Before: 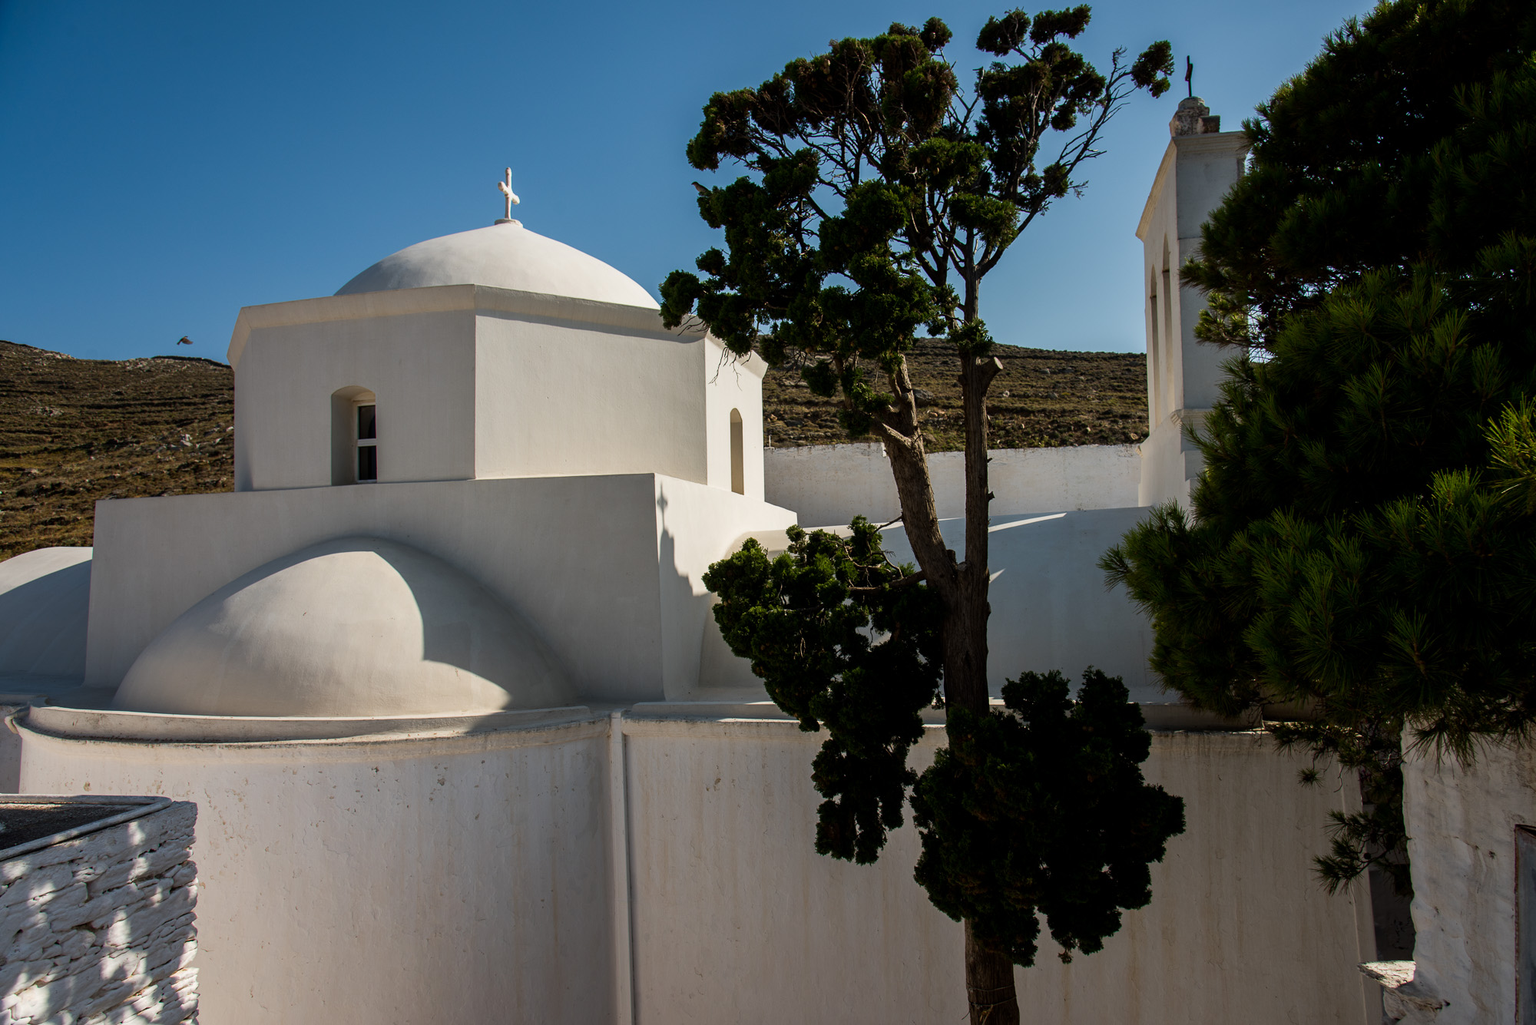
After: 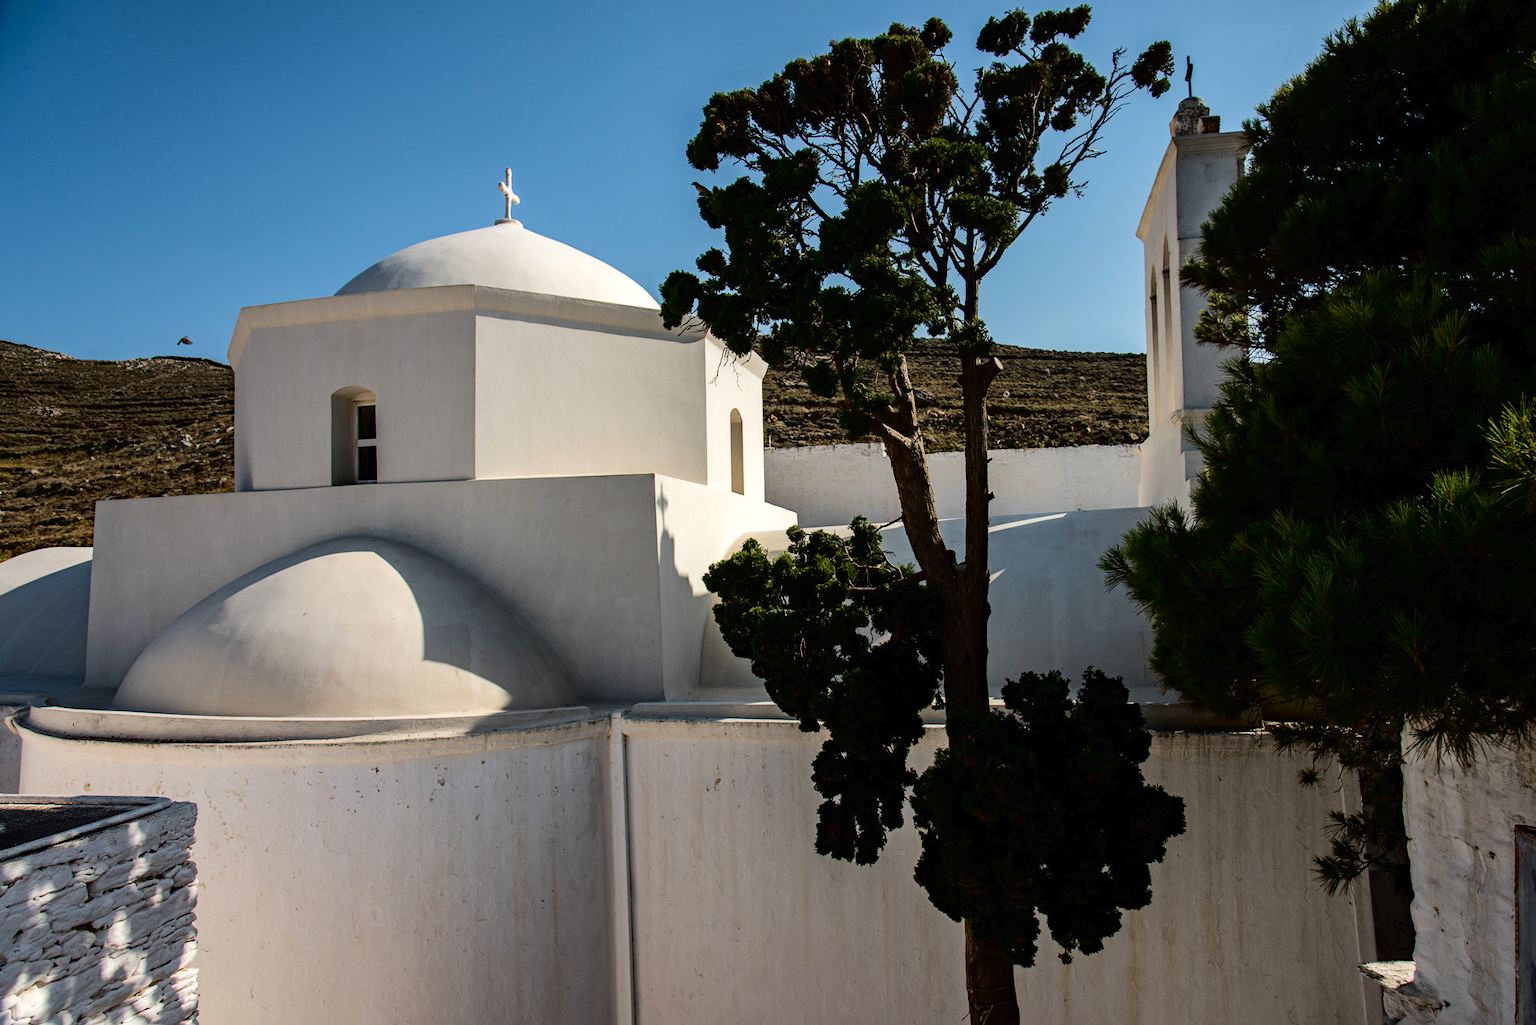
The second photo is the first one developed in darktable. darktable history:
tone curve: curves: ch0 [(0, 0) (0.003, 0.012) (0.011, 0.014) (0.025, 0.019) (0.044, 0.028) (0.069, 0.039) (0.1, 0.056) (0.136, 0.093) (0.177, 0.147) (0.224, 0.214) (0.277, 0.29) (0.335, 0.381) (0.399, 0.476) (0.468, 0.557) (0.543, 0.635) (0.623, 0.697) (0.709, 0.764) (0.801, 0.831) (0.898, 0.917) (1, 1)], color space Lab, independent channels, preserve colors none
haze removal: compatibility mode true, adaptive false
